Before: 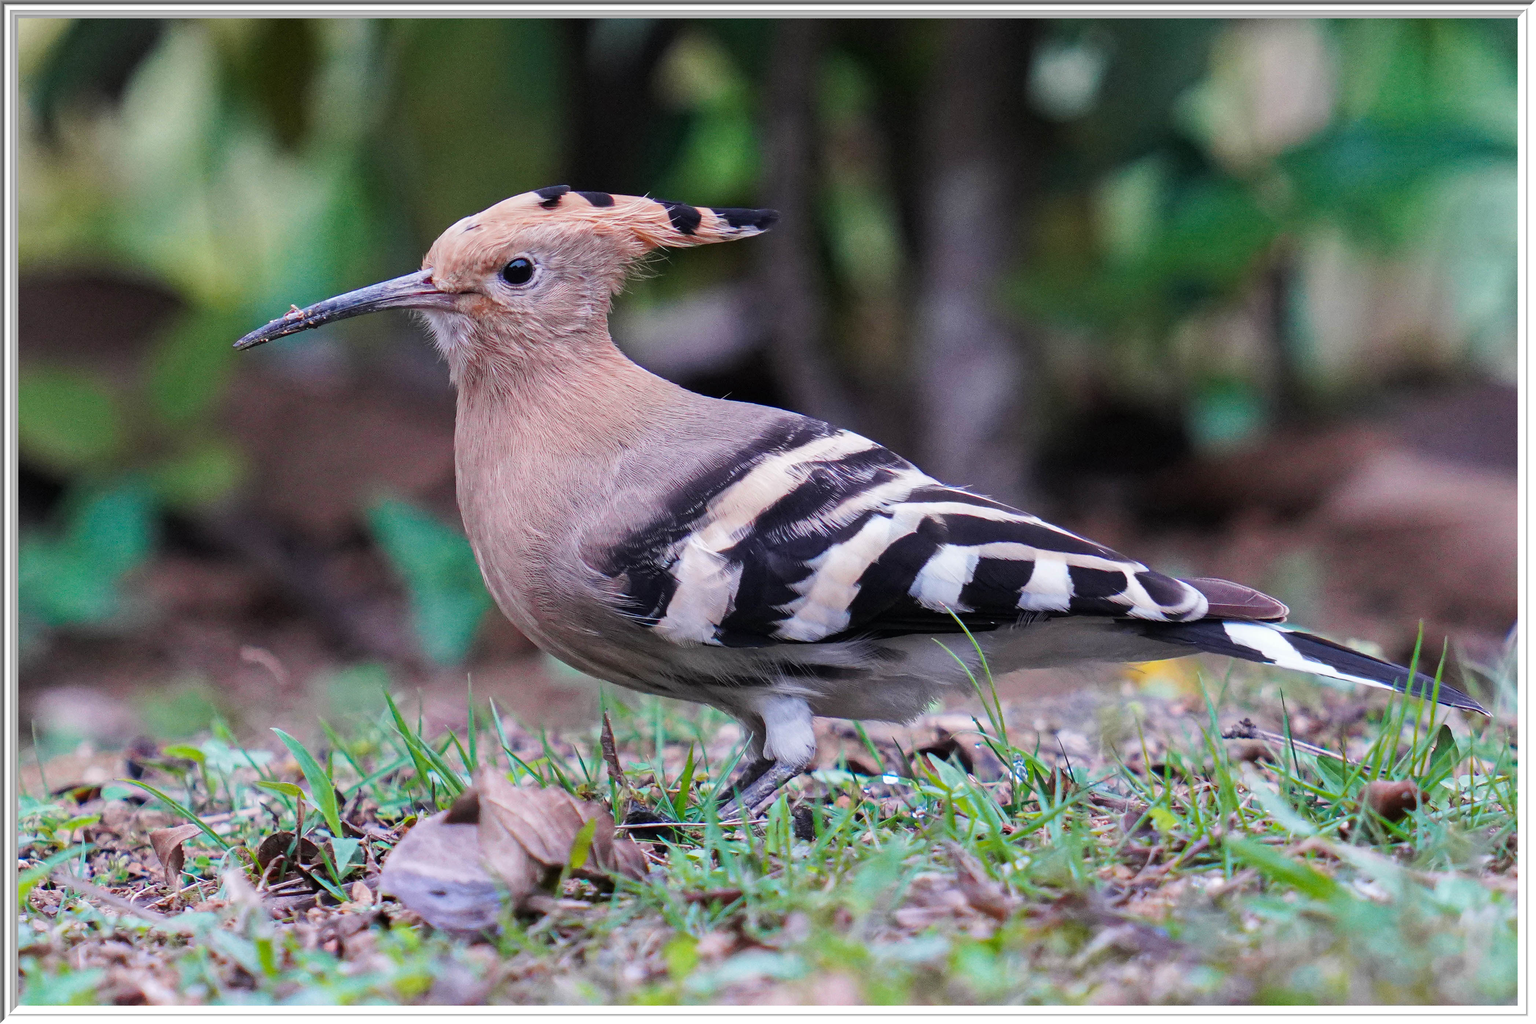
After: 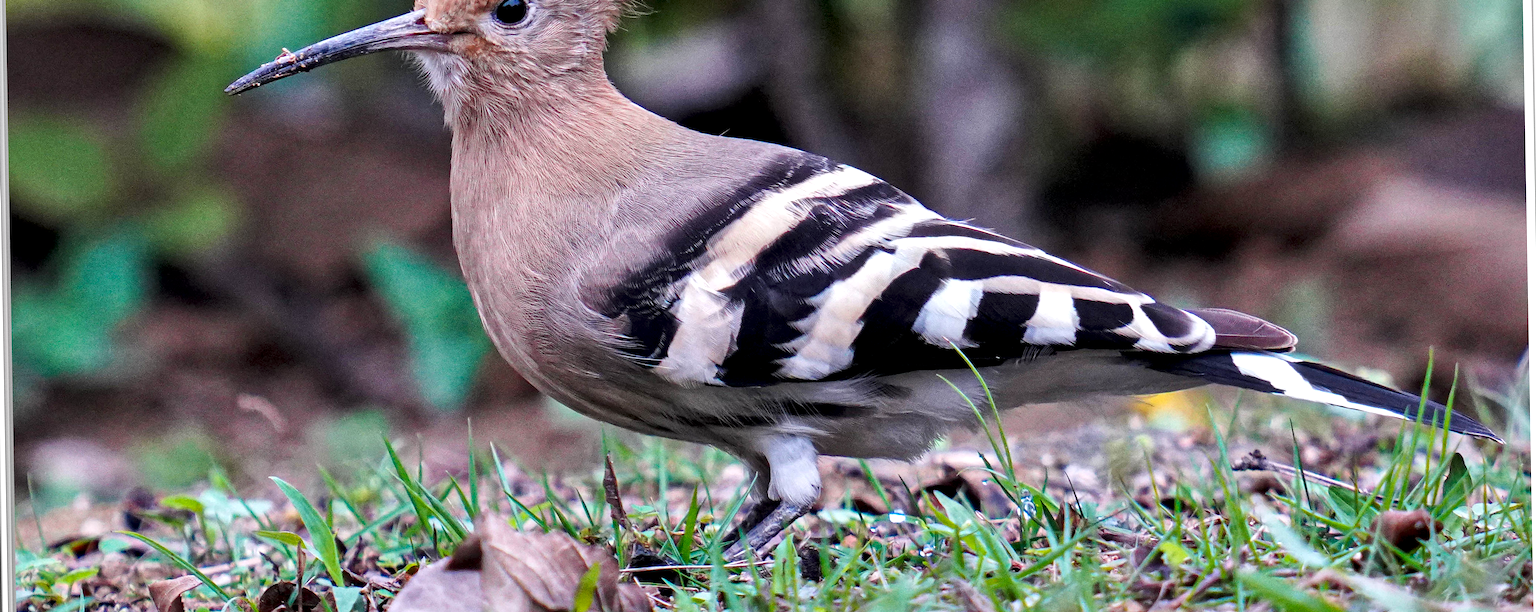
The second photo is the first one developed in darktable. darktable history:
local contrast: mode bilateral grid, contrast 20, coarseness 50, detail 130%, midtone range 0.2
crop and rotate: top 25.357%, bottom 13.942%
tone curve: curves: ch0 [(0, 0) (0.003, 0.003) (0.011, 0.011) (0.025, 0.025) (0.044, 0.044) (0.069, 0.068) (0.1, 0.098) (0.136, 0.134) (0.177, 0.175) (0.224, 0.221) (0.277, 0.273) (0.335, 0.331) (0.399, 0.394) (0.468, 0.462) (0.543, 0.543) (0.623, 0.623) (0.709, 0.709) (0.801, 0.801) (0.898, 0.898) (1, 1)], preserve colors none
grain: coarseness 0.09 ISO
rotate and perspective: rotation -1°, crop left 0.011, crop right 0.989, crop top 0.025, crop bottom 0.975
contrast equalizer: octaves 7, y [[0.6 ×6], [0.55 ×6], [0 ×6], [0 ×6], [0 ×6]], mix 0.53
